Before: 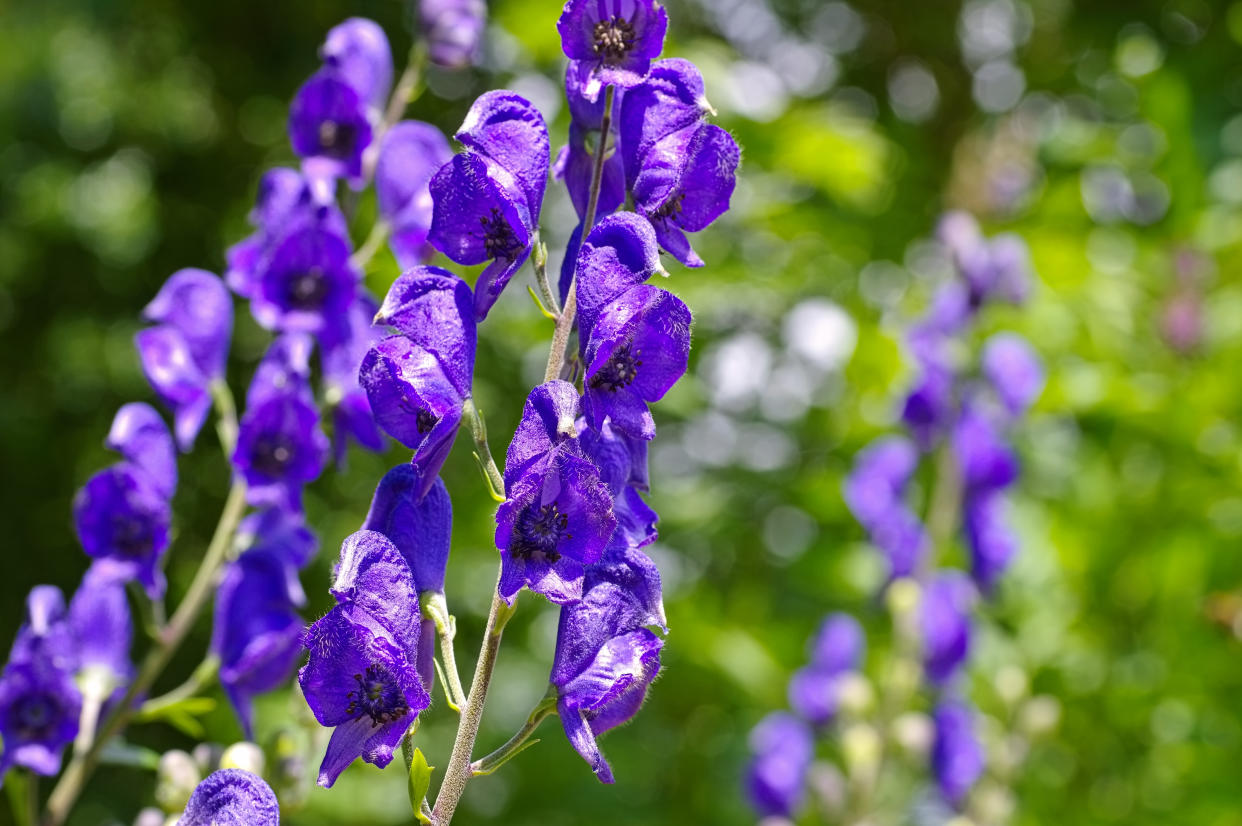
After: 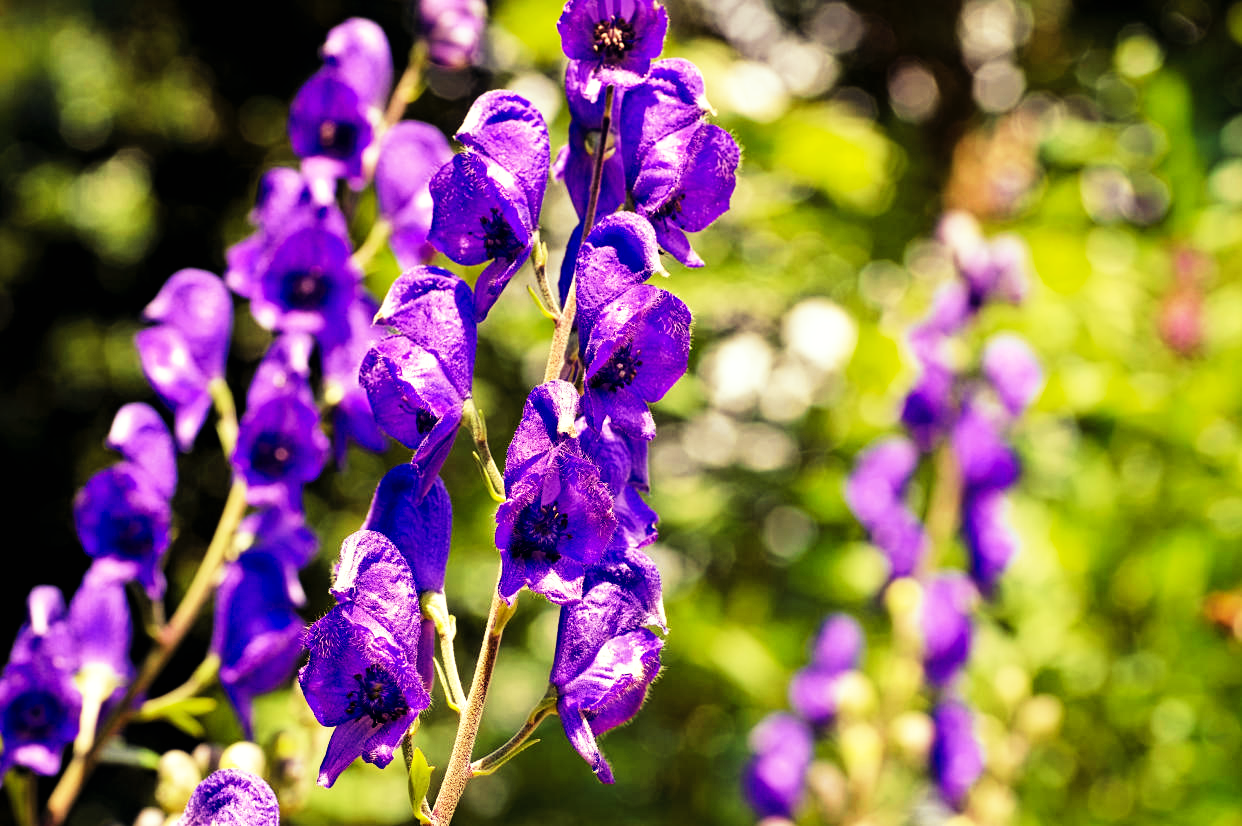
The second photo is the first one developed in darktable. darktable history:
tone curve: curves: ch0 [(0, 0) (0.003, 0.002) (0.011, 0.002) (0.025, 0.002) (0.044, 0.002) (0.069, 0.002) (0.1, 0.003) (0.136, 0.008) (0.177, 0.03) (0.224, 0.058) (0.277, 0.139) (0.335, 0.233) (0.399, 0.363) (0.468, 0.506) (0.543, 0.649) (0.623, 0.781) (0.709, 0.88) (0.801, 0.956) (0.898, 0.994) (1, 1)], preserve colors none
color look up table: target L [82.68, 85.23, 73.99, 73.7, 79.09, 74.55, 70.63, 69.17, 60.69, 56.54, 55.81, 53.29, 38.33, 0.047, 200.01, 84.78, 82.95, 69.75, 61.21, 63.97, 50.79, 48.17, 47.23, 46.71, 31.86, 41.21, 13.63, 93.59, 73.55, 72.38, 52.29, 49.86, 55.76, 48.68, 38.25, 36.7, 44.24, 36.15, 38.33, 23.52, 19.05, 19.5, 86.7, 72.77, 66.56, 63.14, 47.99, 40.07, 33.53], target a [-16.89, -17.83, -60.53, -54.11, -10.18, -42.45, -58.76, 4.277, -5.115, -32.67, -34.96, -12.09, -18.64, 1.273, 0, -11.35, -16.04, 5.105, 23.01, 10.77, 43.43, 46.05, 34.76, 31.91, 13, 34.94, 10.11, -10.14, 23.42, 22.47, 60.41, 51.45, 28.03, 45.45, 15.41, 27.29, 41.85, 37.96, 31.61, 19.31, 22.51, 23.76, -17.52, -12.48, -36.87, -21.62, -1.336, -2.919, -9.313], target b [61.57, 44.2, 32.23, 18.77, 27.63, 42.12, 50.05, 42.67, 39.39, 20.47, 32.07, 21.32, 20.93, -13.19, 0, 34.37, 58.98, 49.02, 24.82, 28.39, 11.26, 35.48, 14.88, 32.01, 14.97, 28.94, 5.936, 17.72, -16.75, -18.41, -47.24, -8.251, 6.968, -9.936, -27.21, -60.17, -26.17, -73.69, 8.441, -14.67, -29.75, -29.37, -10.94, -6.031, -2.958, -33.13, 5.667, -11.7, -6.089], num patches 49
